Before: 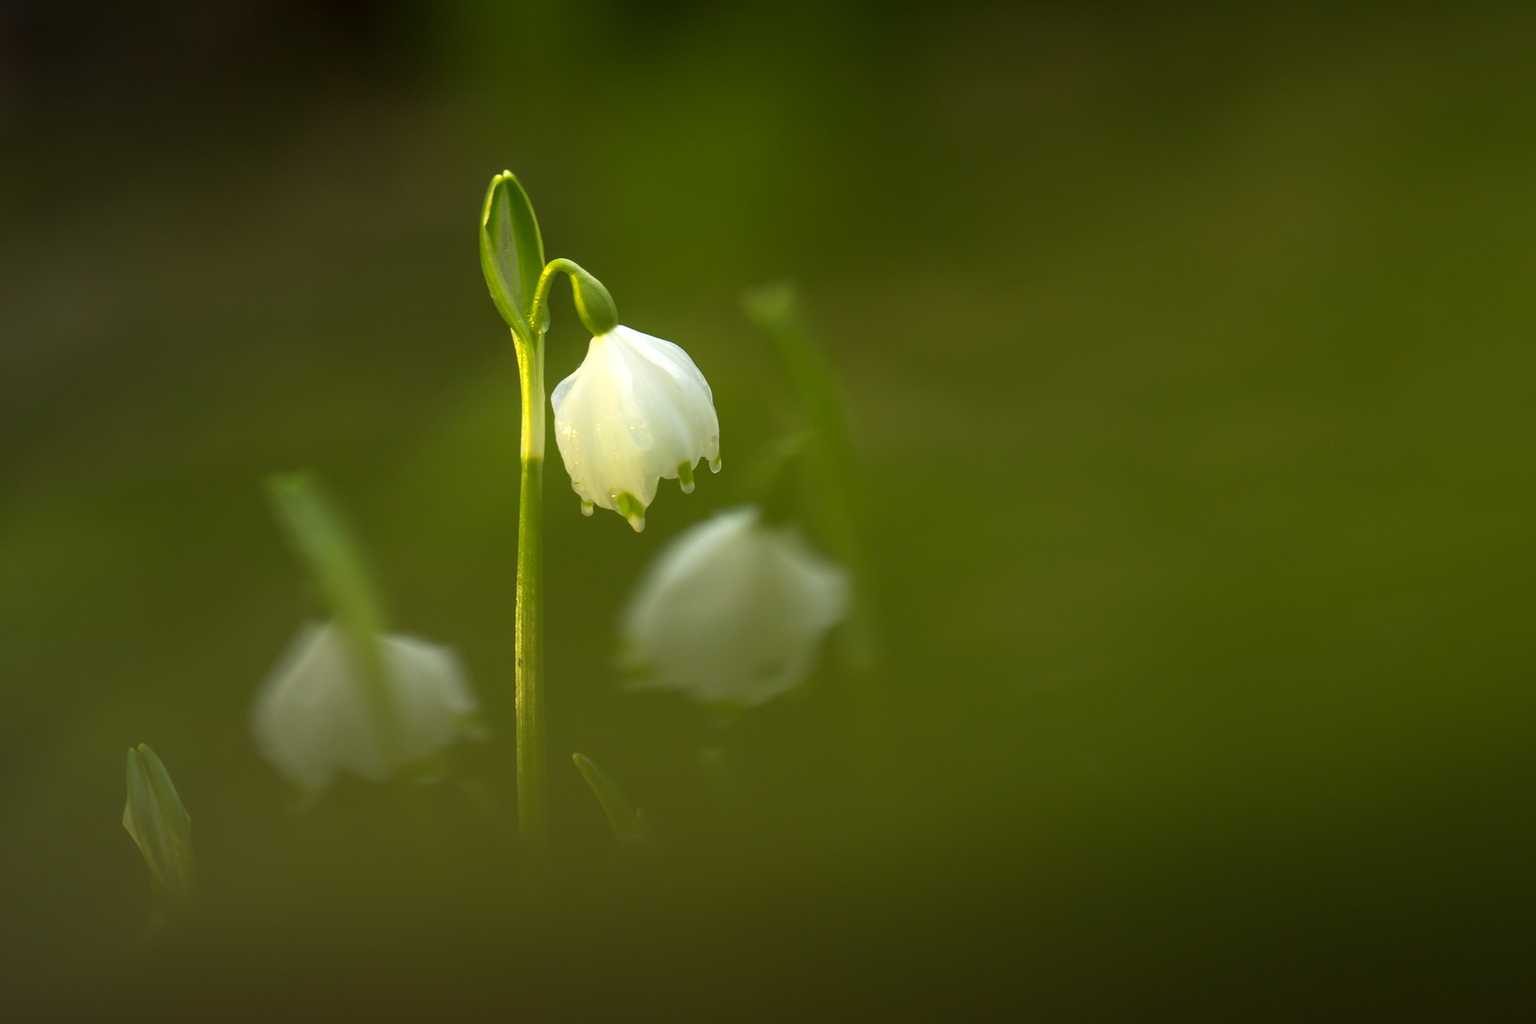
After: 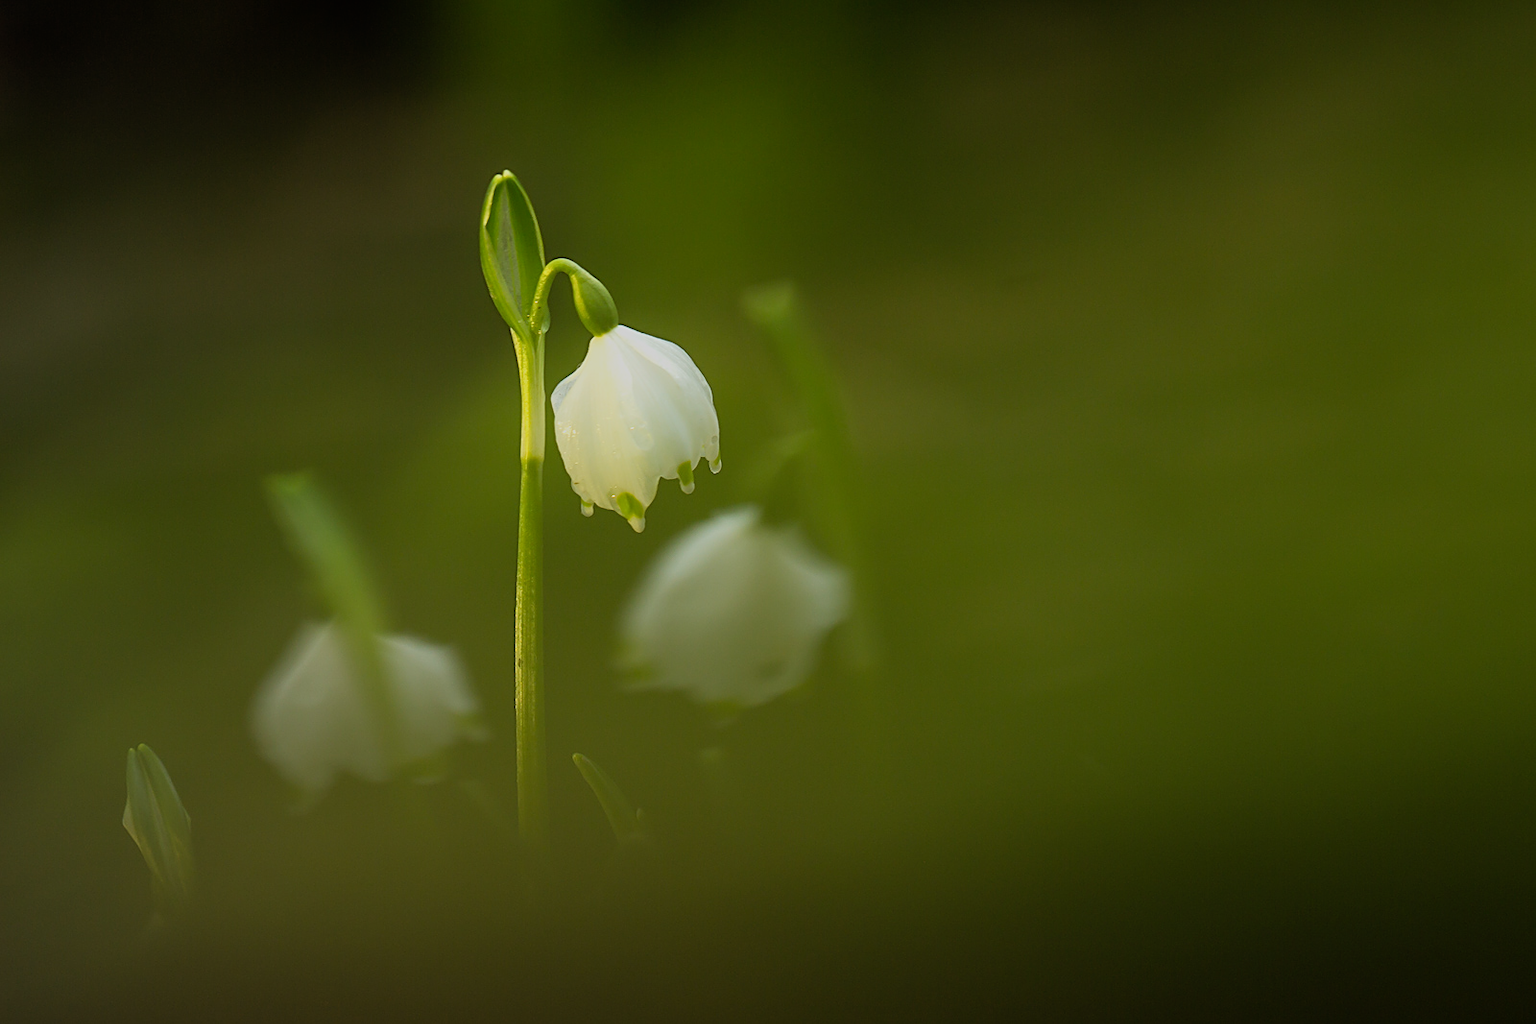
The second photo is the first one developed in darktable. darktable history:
filmic rgb: black relative exposure -7.65 EV, white relative exposure 4.56 EV, hardness 3.61
local contrast: mode bilateral grid, contrast 99, coarseness 100, detail 89%, midtone range 0.2
sharpen: amount 0.493
